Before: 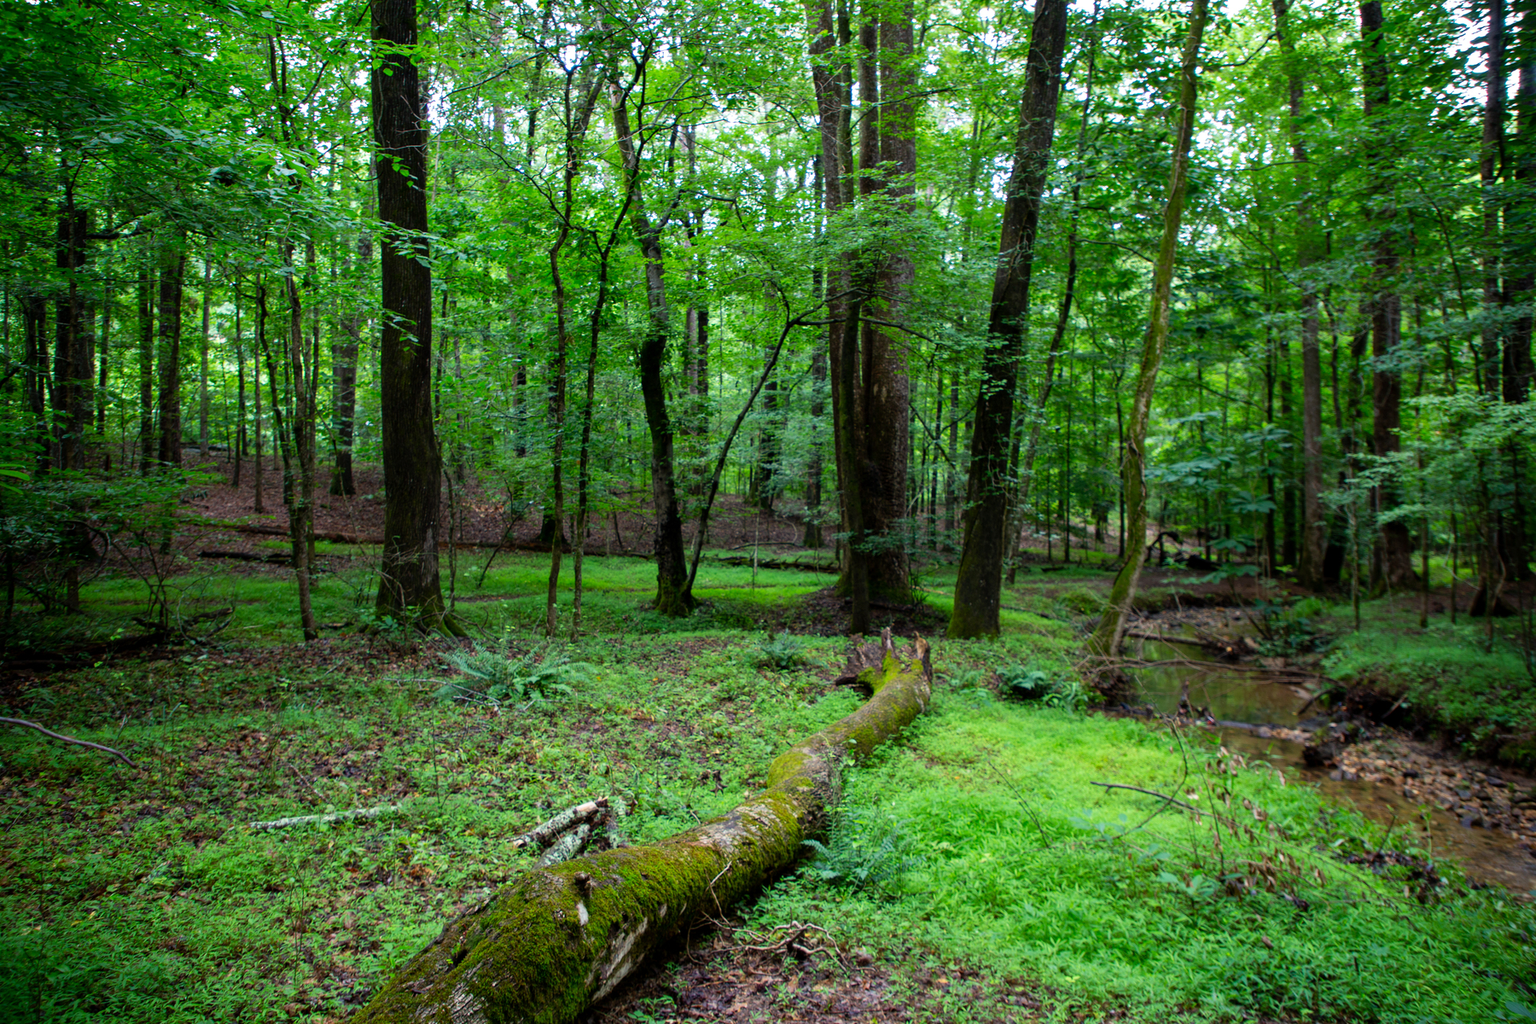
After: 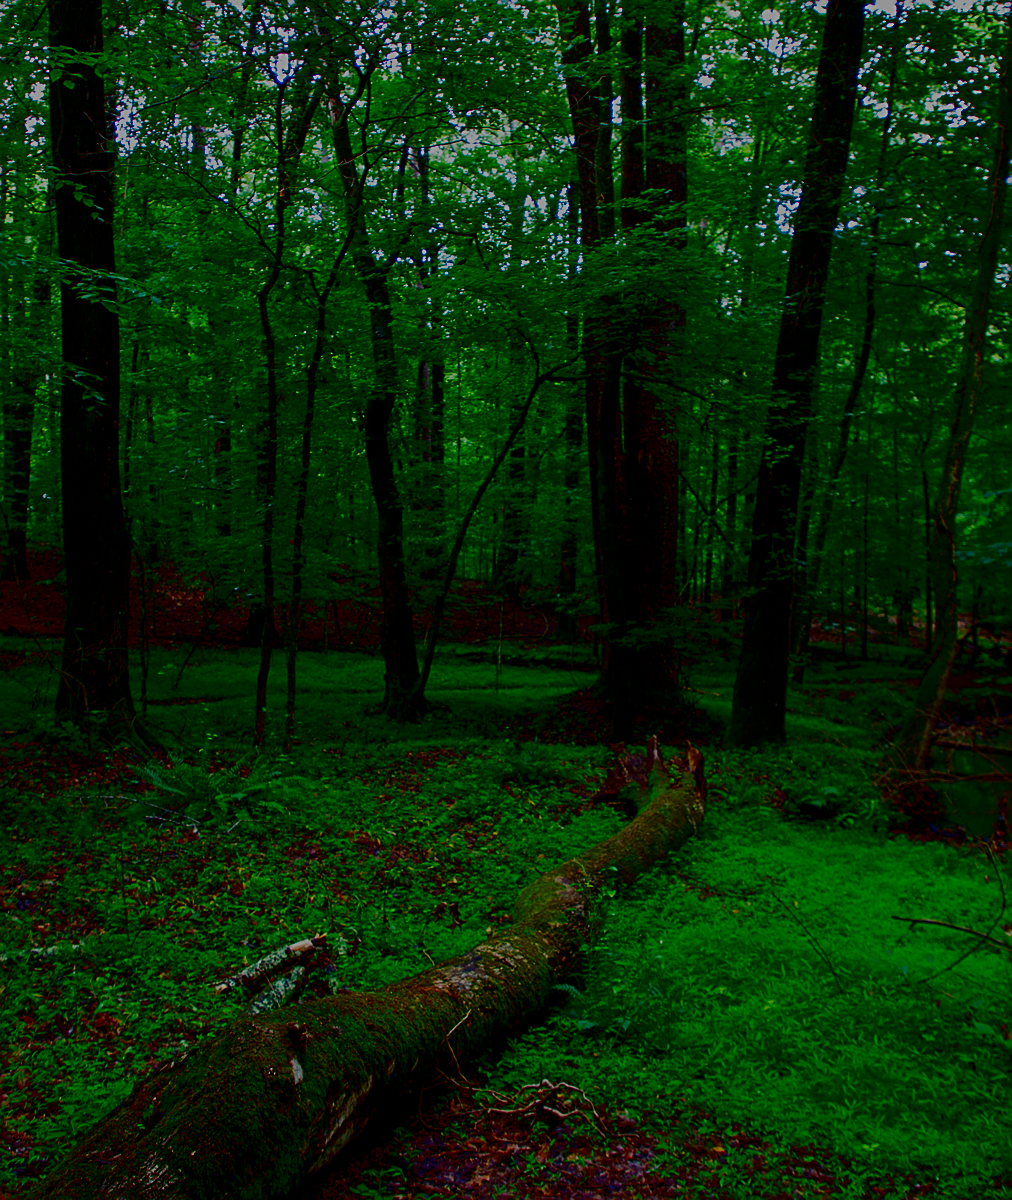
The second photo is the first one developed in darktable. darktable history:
contrast brightness saturation: brightness -1, saturation 1
crop: left 21.496%, right 22.254%
sharpen: on, module defaults
exposure: exposure -0.151 EV, compensate highlight preservation false
filmic rgb: hardness 4.17
